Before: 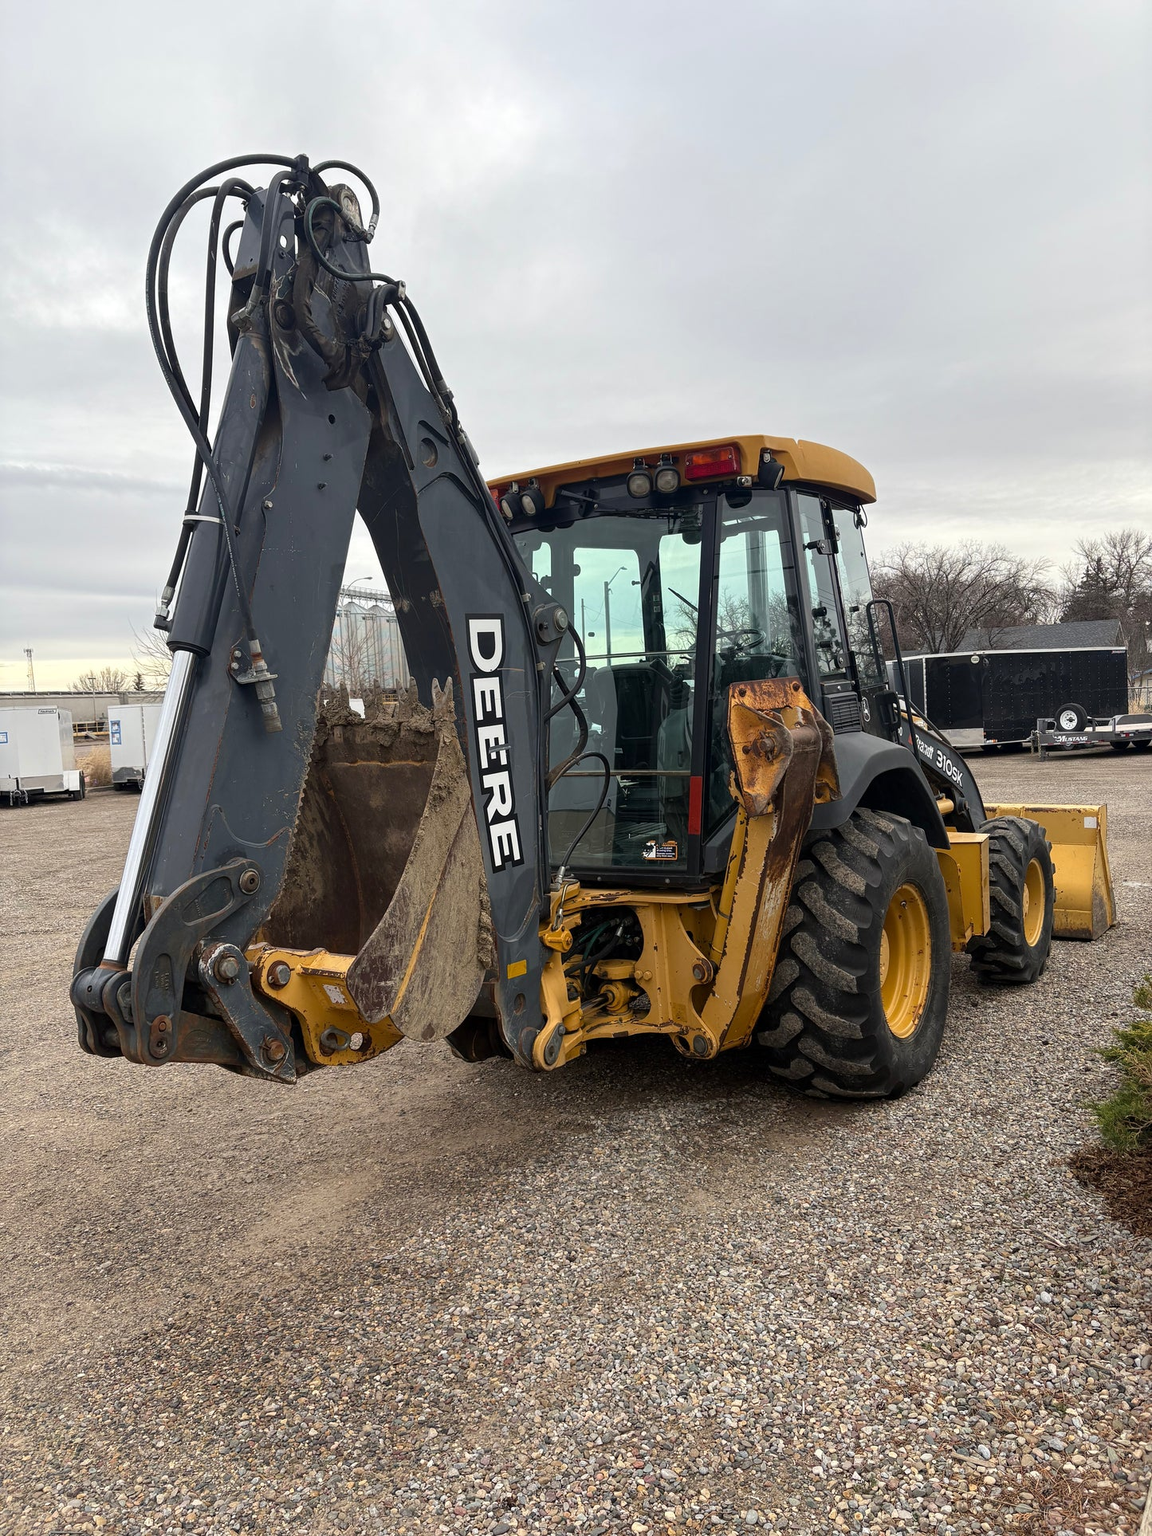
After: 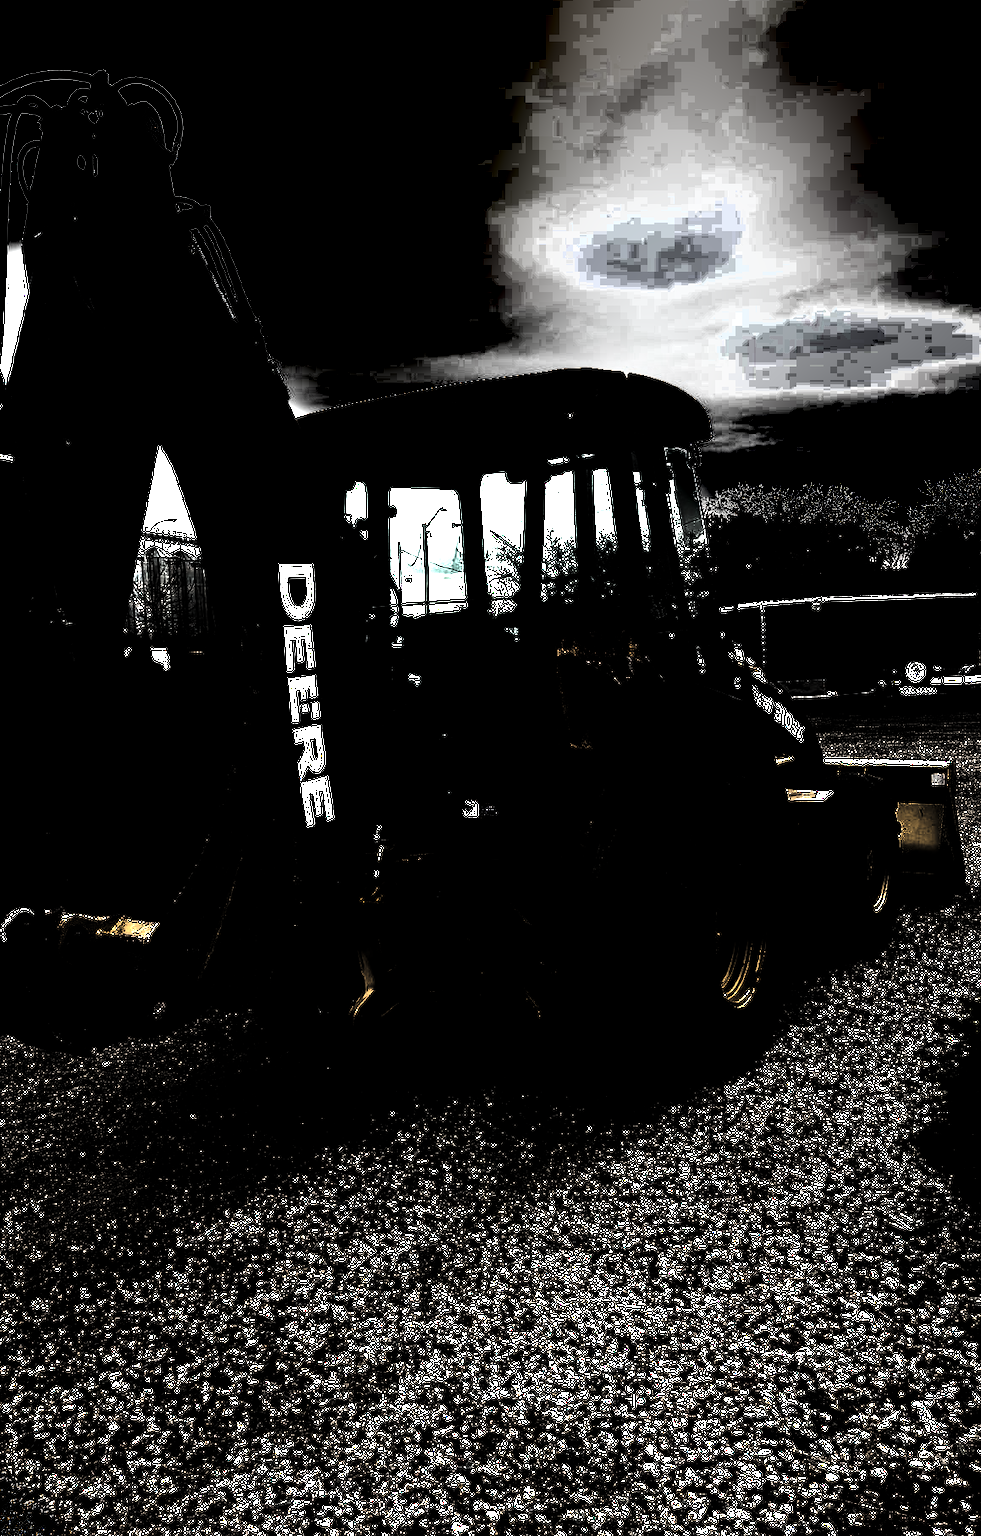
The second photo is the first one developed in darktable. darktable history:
levels: levels [0.721, 0.937, 0.997]
tone equalizer: -8 EV -0.75 EV, -7 EV -0.7 EV, -6 EV -0.6 EV, -5 EV -0.4 EV, -3 EV 0.4 EV, -2 EV 0.6 EV, -1 EV 0.7 EV, +0 EV 0.75 EV, edges refinement/feathering 500, mask exposure compensation -1.57 EV, preserve details no
crop and rotate: left 17.959%, top 5.771%, right 1.742%
shadows and highlights: shadows 43.71, white point adjustment -1.46, soften with gaussian
